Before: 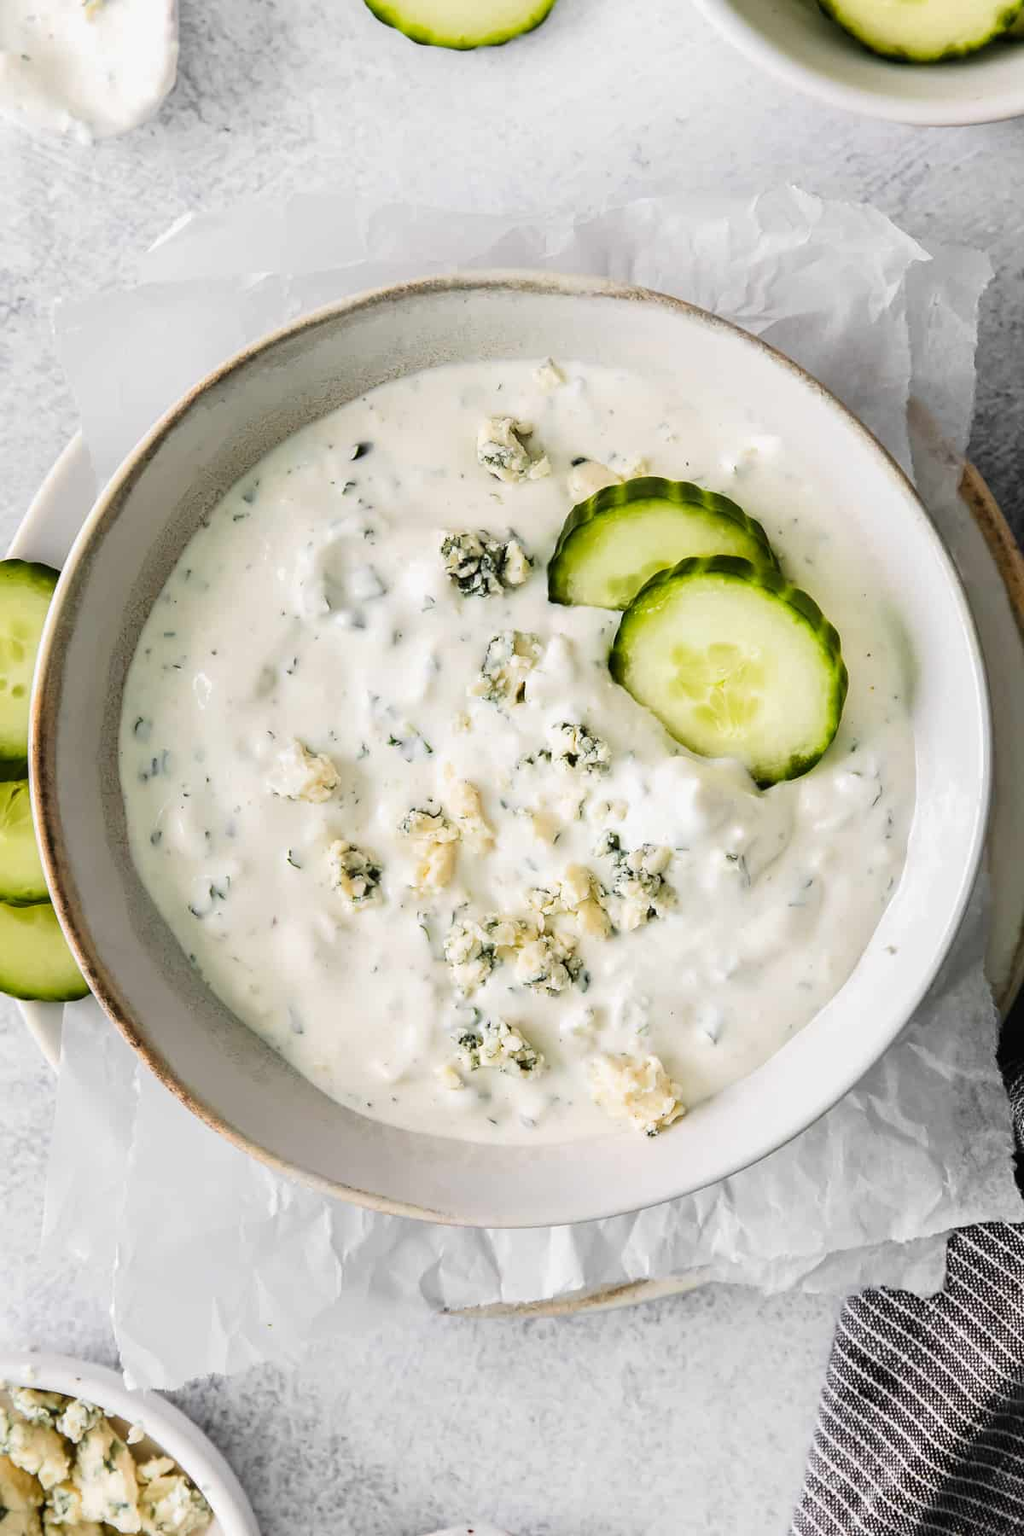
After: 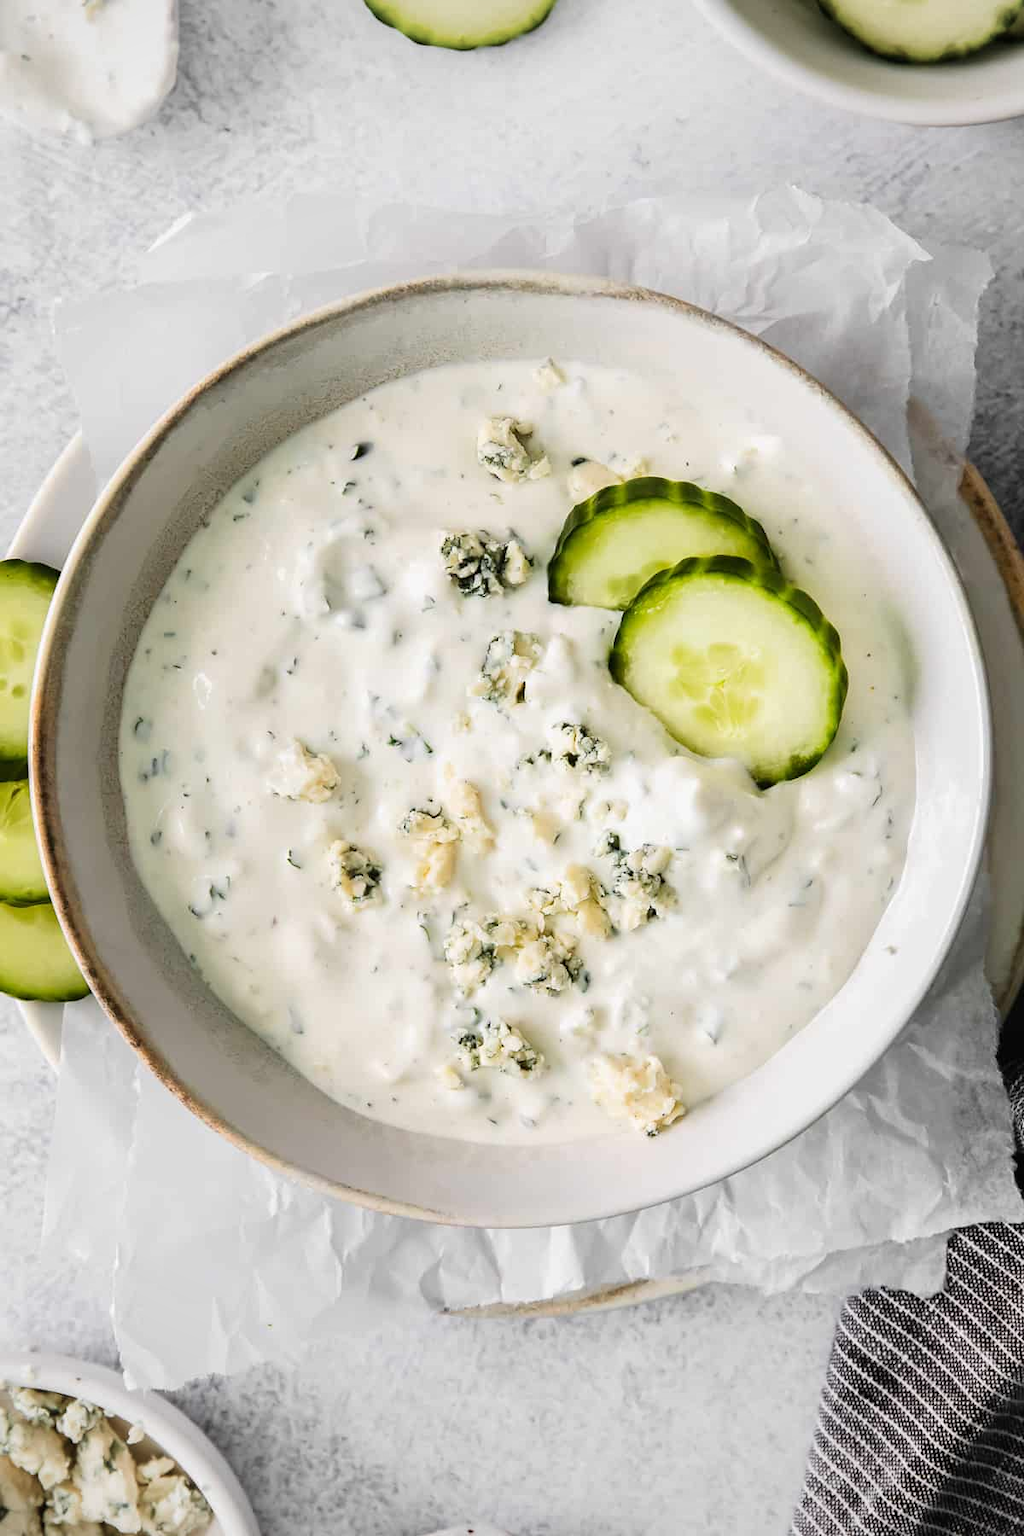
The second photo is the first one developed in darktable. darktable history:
vignetting: fall-off start 88.47%, fall-off radius 44.41%, brightness -0.178, saturation -0.306, width/height ratio 1.162
